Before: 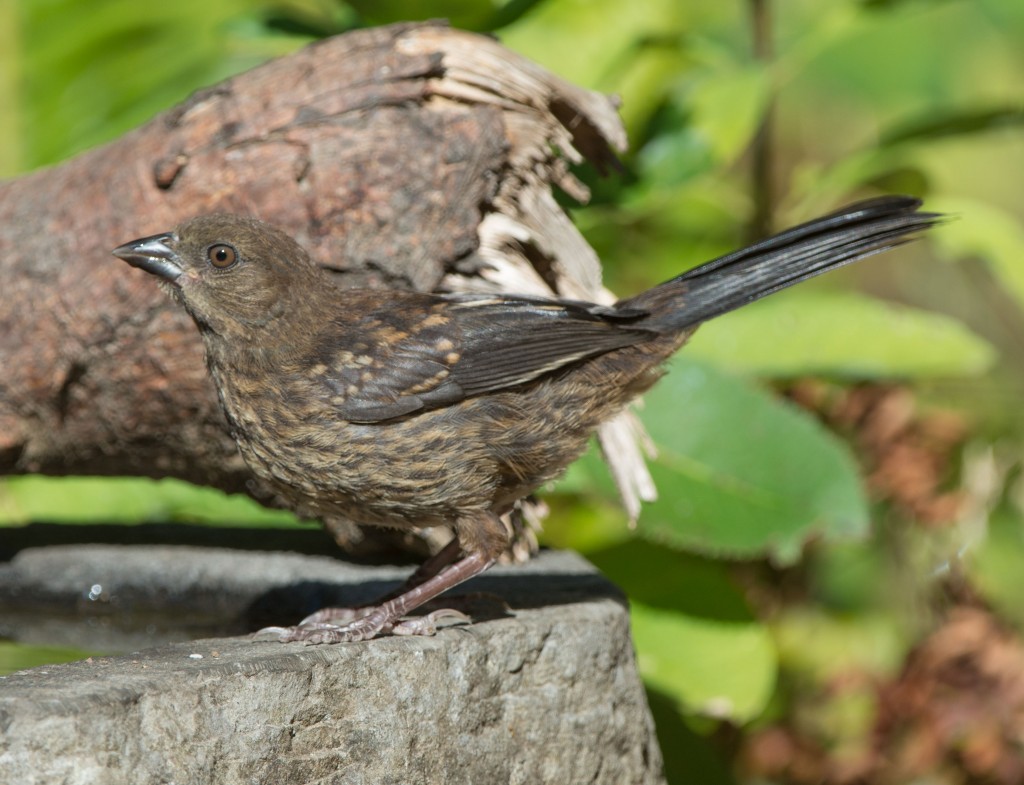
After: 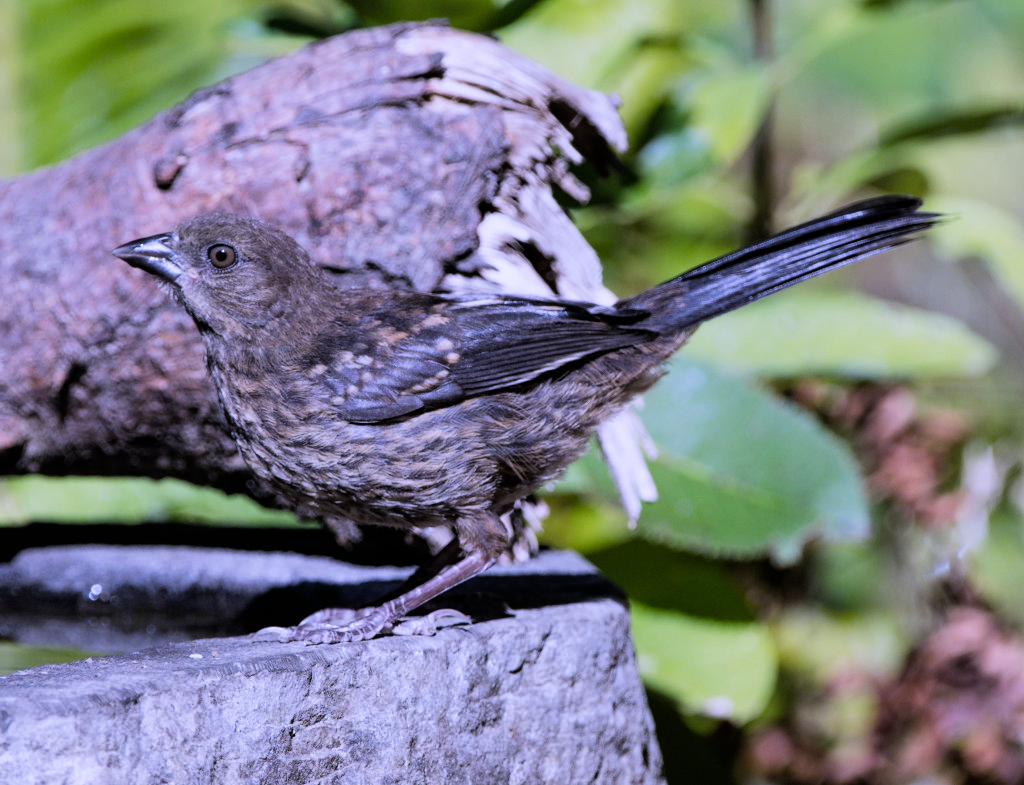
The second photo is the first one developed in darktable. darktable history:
white balance: red 0.98, blue 1.61
filmic rgb: black relative exposure -5 EV, white relative exposure 3.5 EV, hardness 3.19, contrast 1.4, highlights saturation mix -50%
